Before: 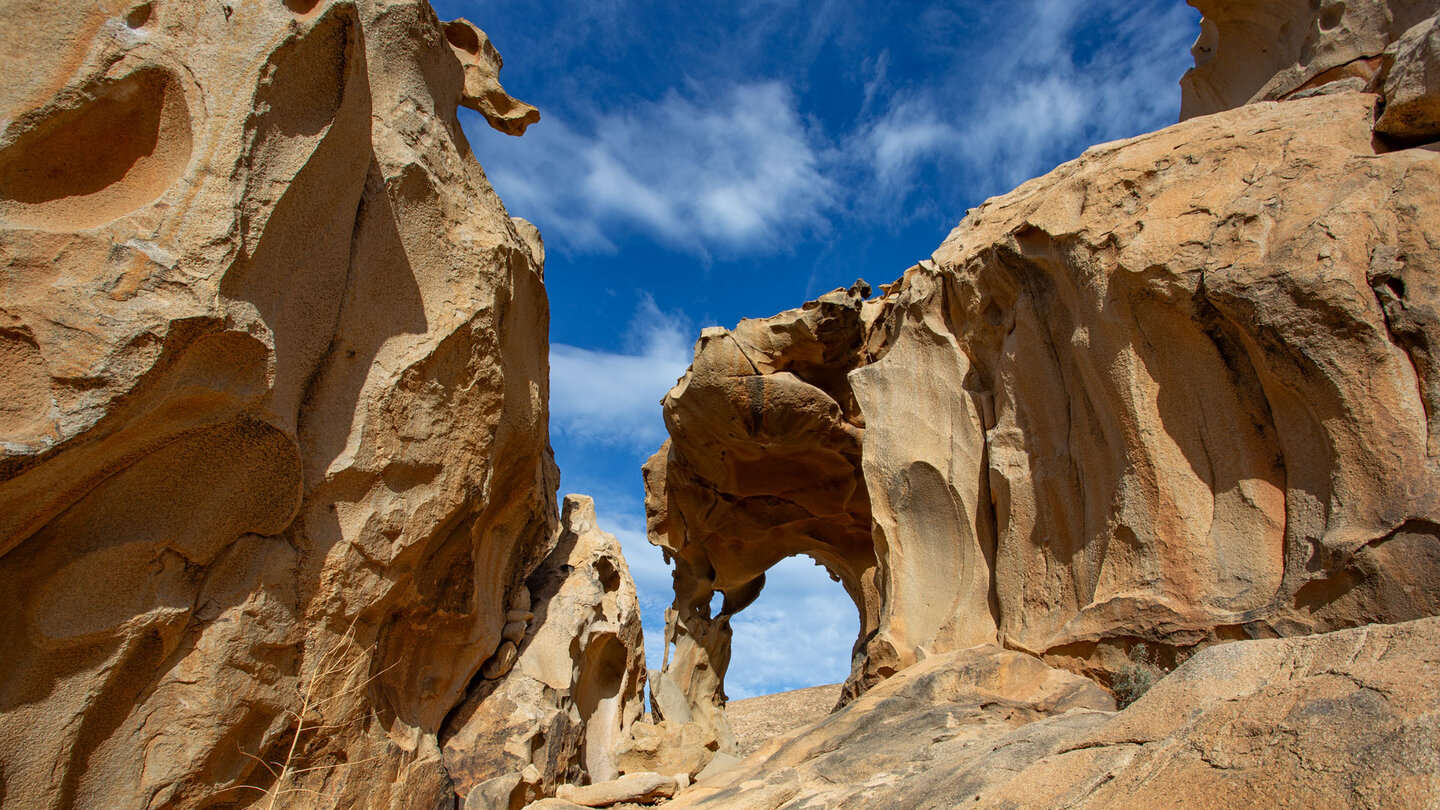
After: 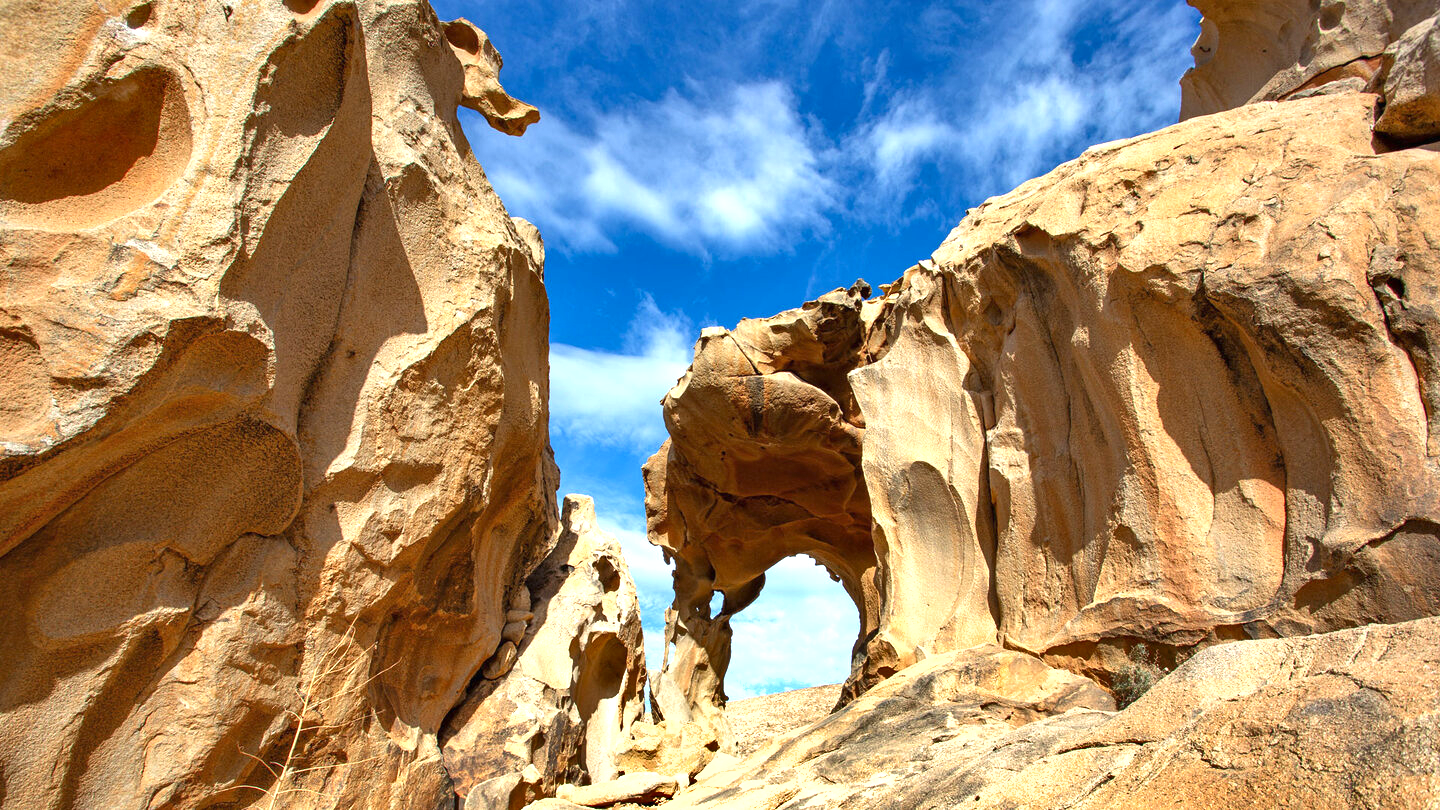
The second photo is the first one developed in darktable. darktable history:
exposure: black level correction 0, exposure 1.095 EV, compensate highlight preservation false
shadows and highlights: soften with gaussian
